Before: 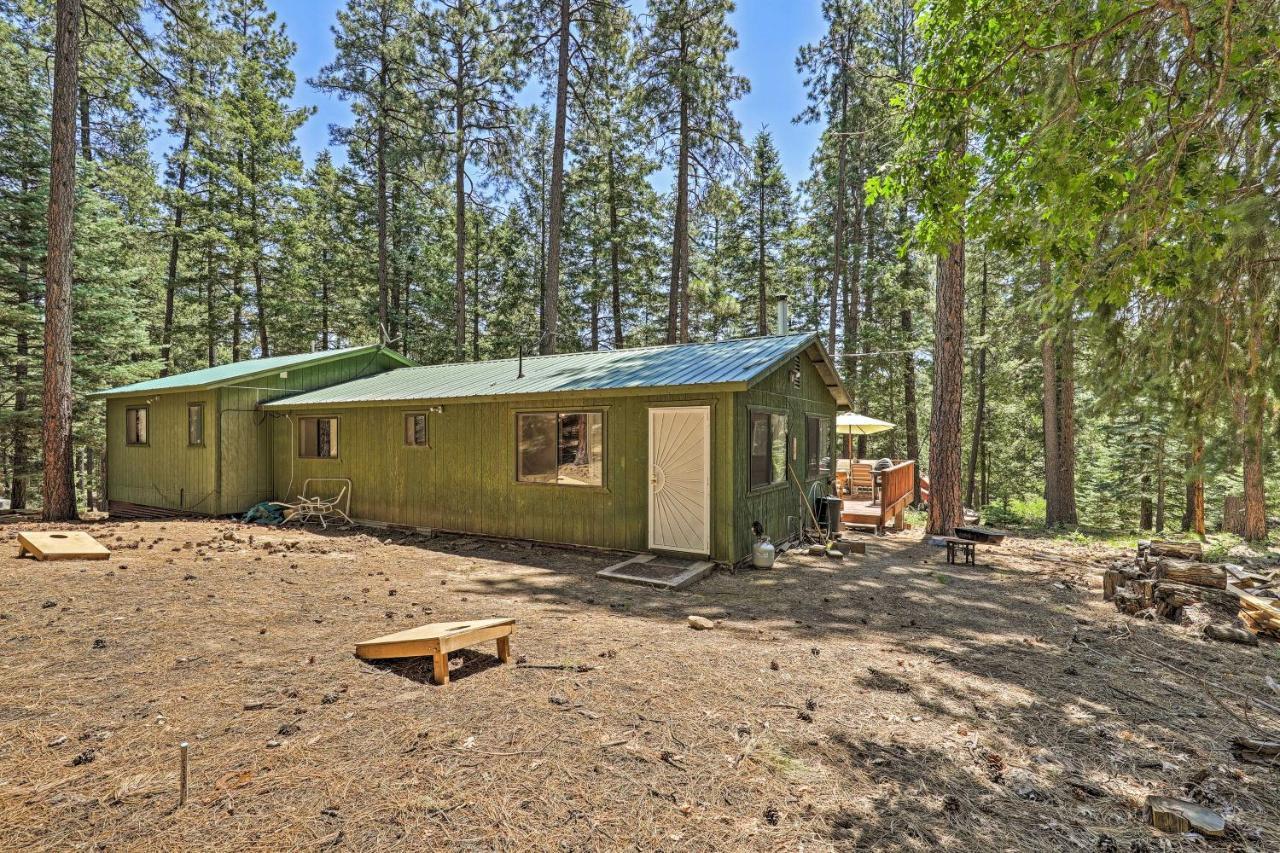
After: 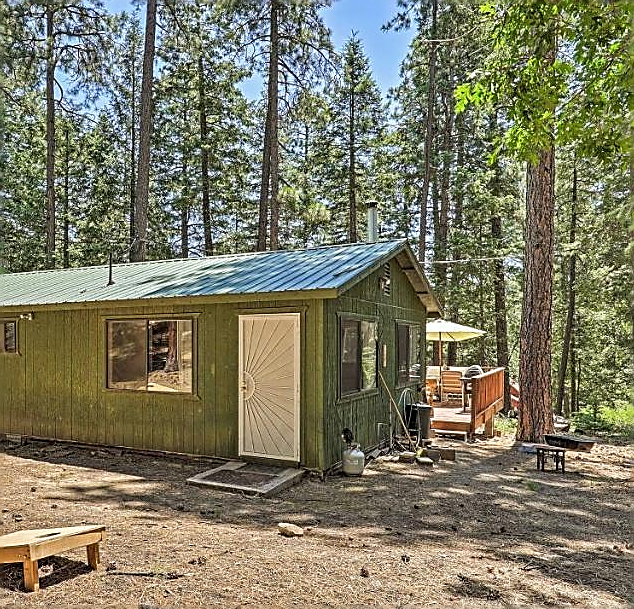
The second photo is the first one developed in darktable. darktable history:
crop: left 32.075%, top 10.976%, right 18.355%, bottom 17.596%
sharpen: radius 1.4, amount 1.25, threshold 0.7
